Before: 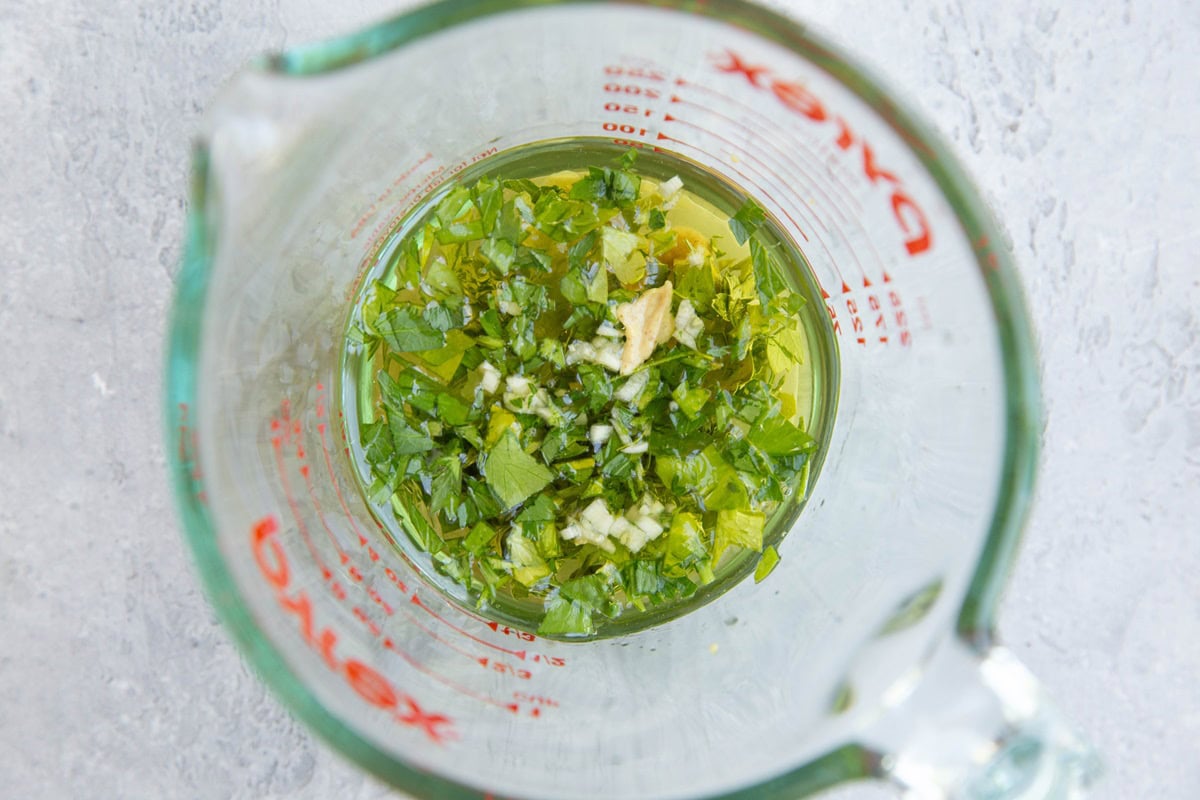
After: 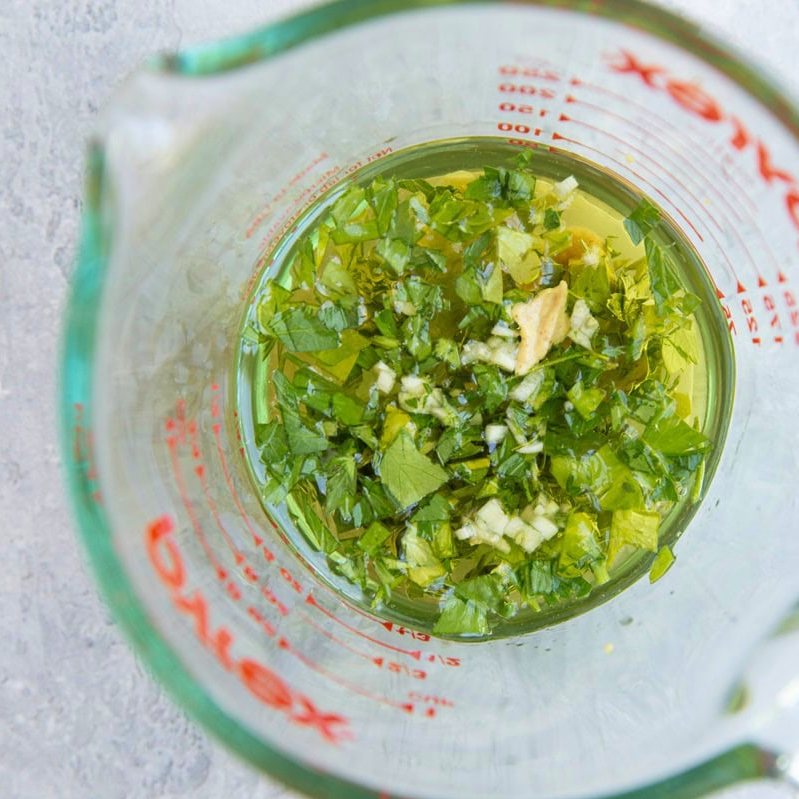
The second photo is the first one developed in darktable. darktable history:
crop and rotate: left 8.786%, right 24.548%
velvia: on, module defaults
